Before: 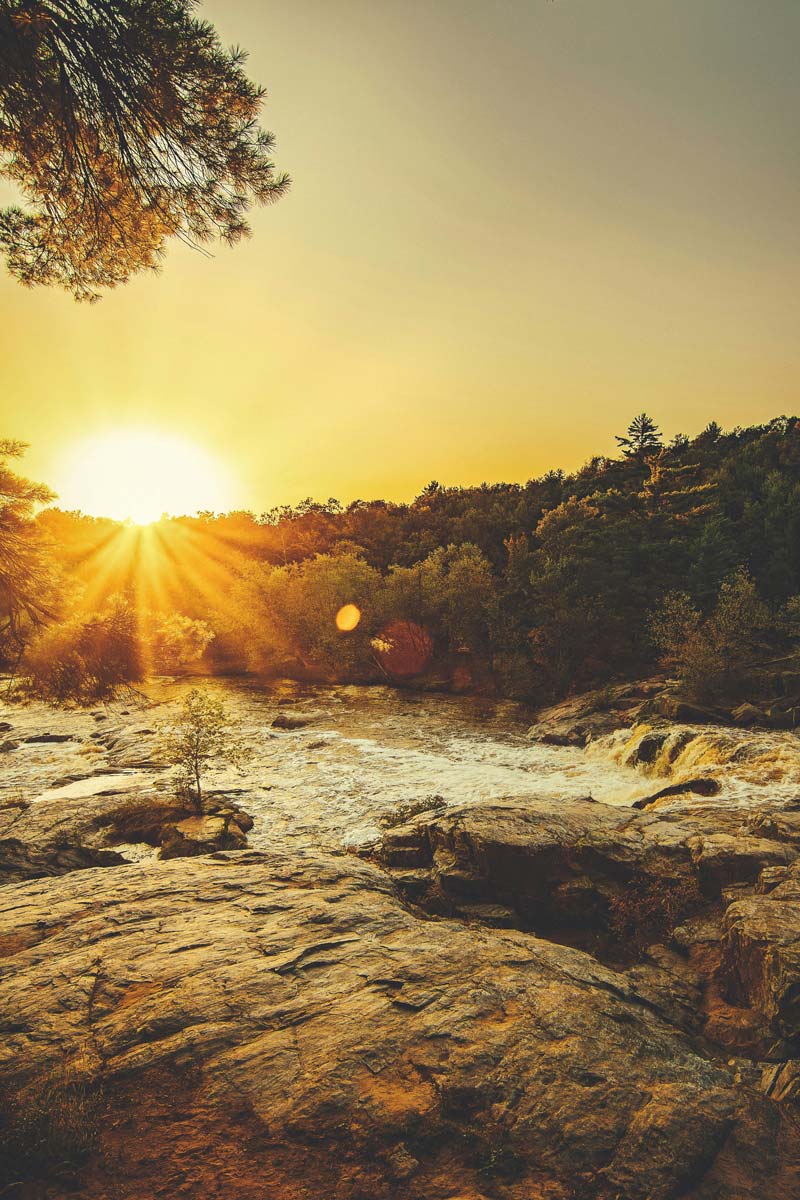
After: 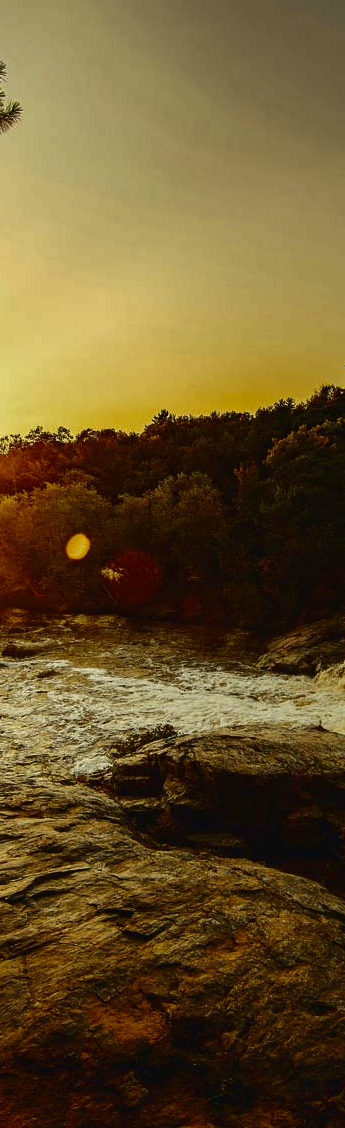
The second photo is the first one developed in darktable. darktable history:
contrast brightness saturation: brightness -0.54
crop: left 33.831%, top 5.952%, right 22.953%
